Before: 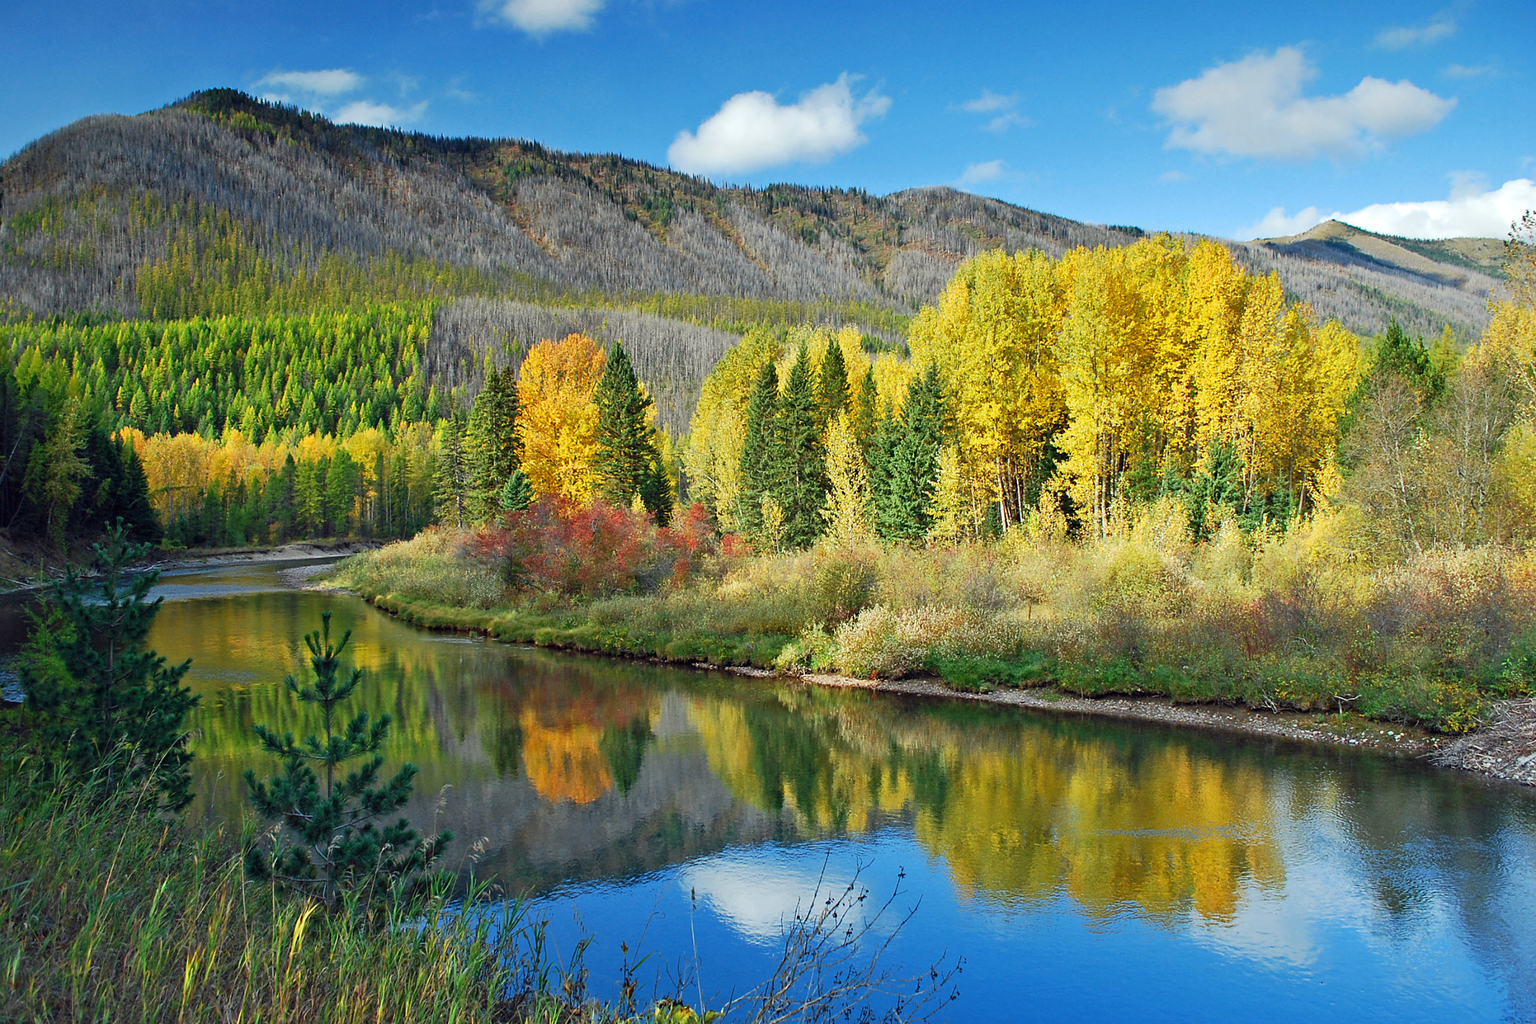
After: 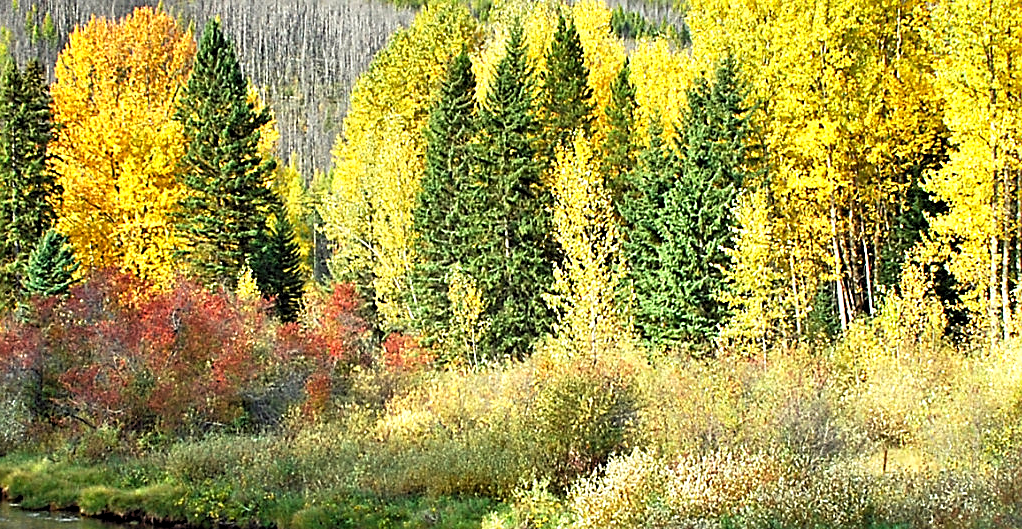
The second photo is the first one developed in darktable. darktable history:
levels: levels [0.062, 0.494, 0.925]
sharpen: on, module defaults
crop: left 31.646%, top 32.199%, right 27.473%, bottom 36.038%
exposure: black level correction 0.003, exposure 0.38 EV, compensate exposure bias true, compensate highlight preservation false
